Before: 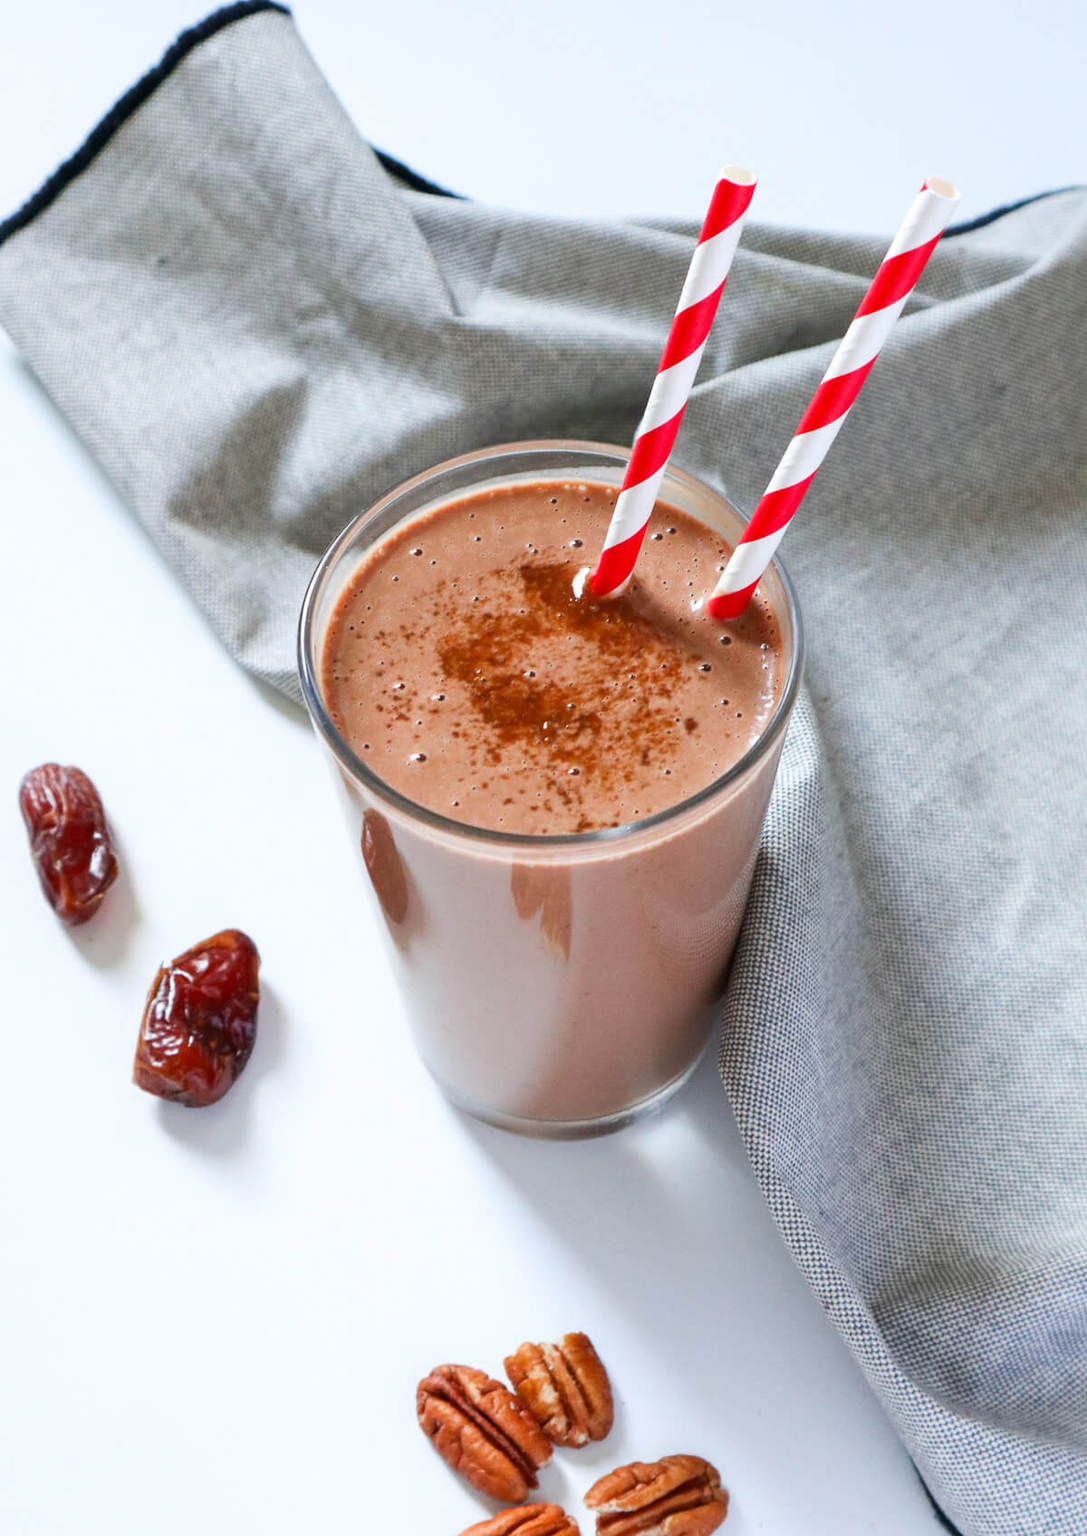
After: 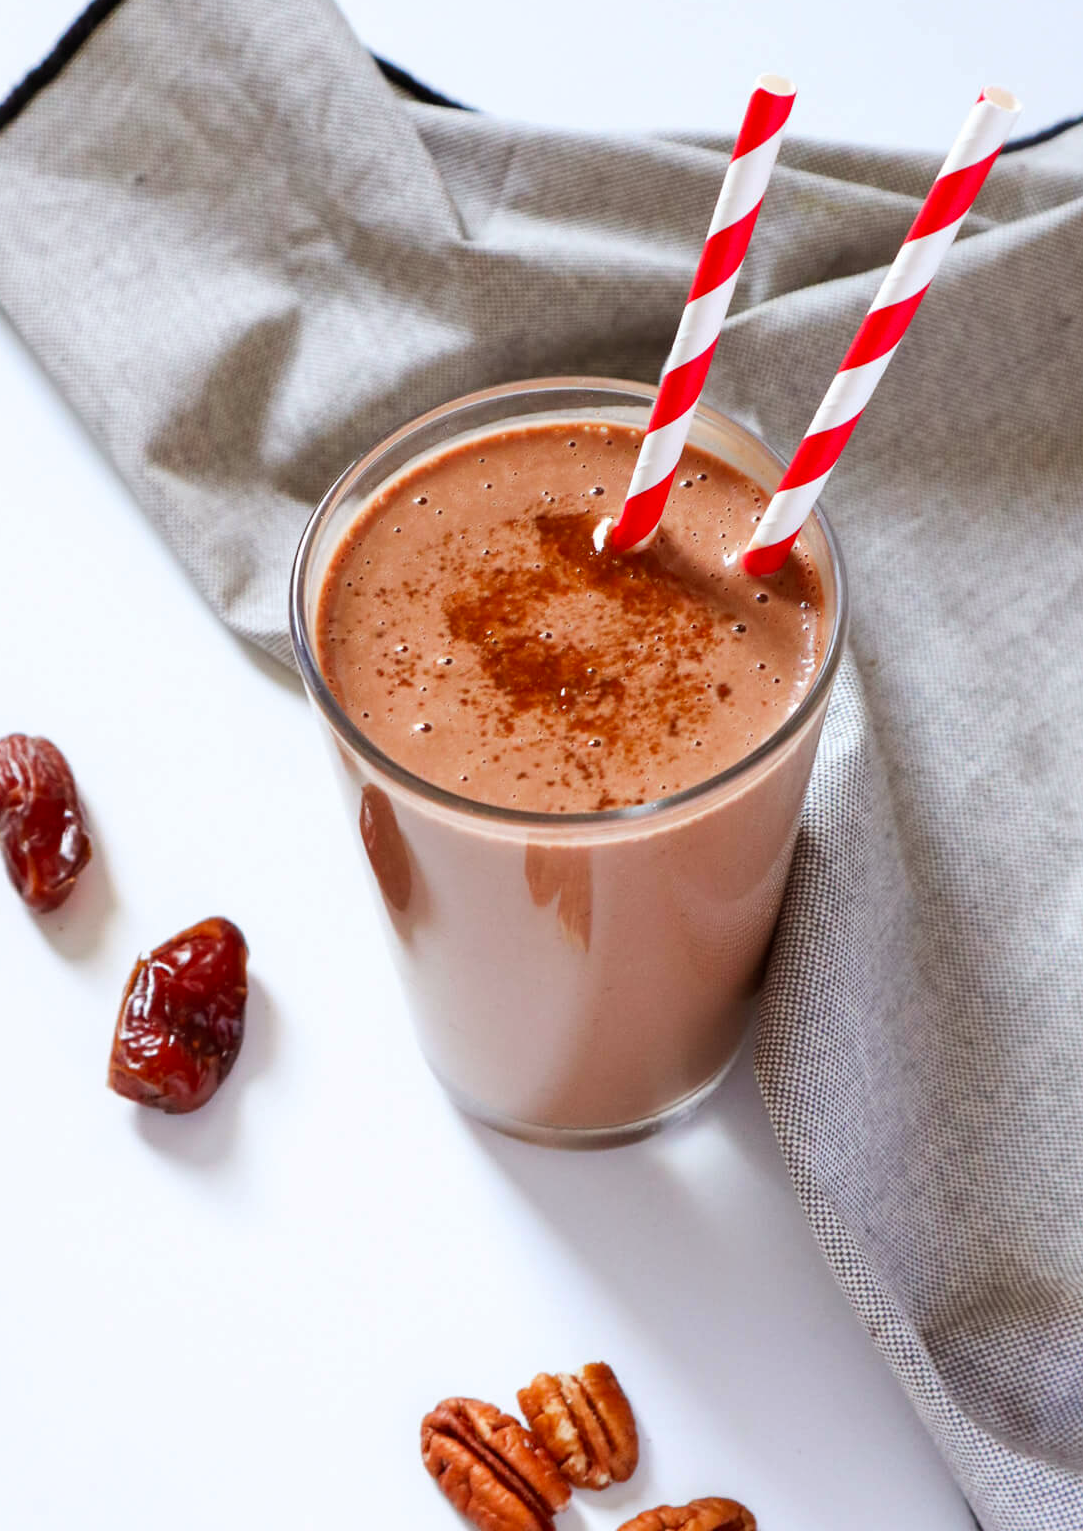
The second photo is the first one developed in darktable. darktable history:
rgb levels: mode RGB, independent channels, levels [[0, 0.5, 1], [0, 0.521, 1], [0, 0.536, 1]]
crop: left 3.305%, top 6.436%, right 6.389%, bottom 3.258%
